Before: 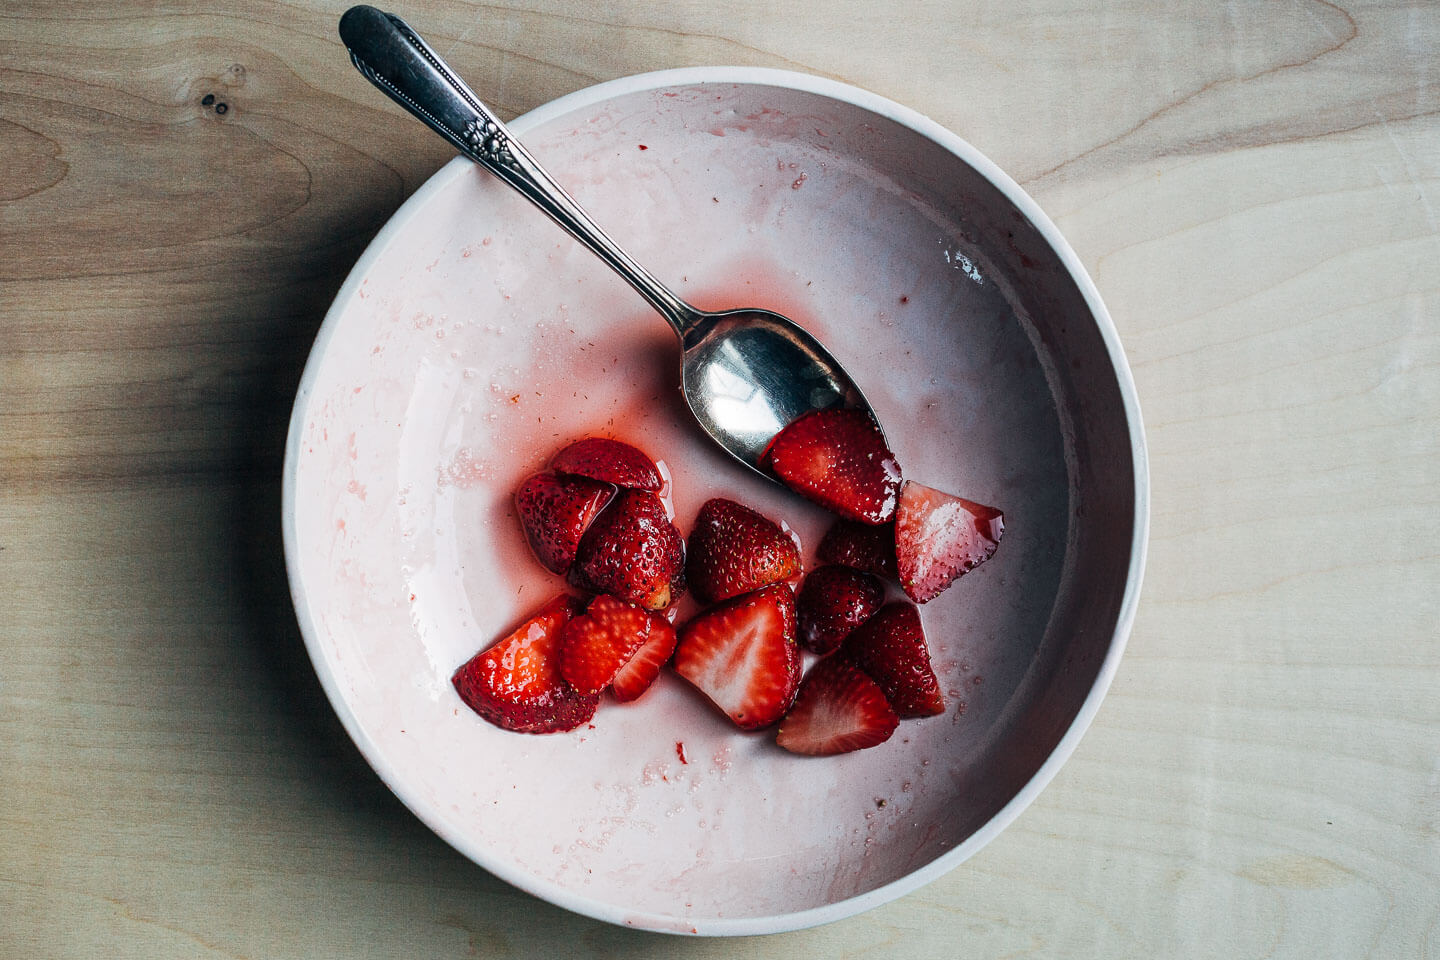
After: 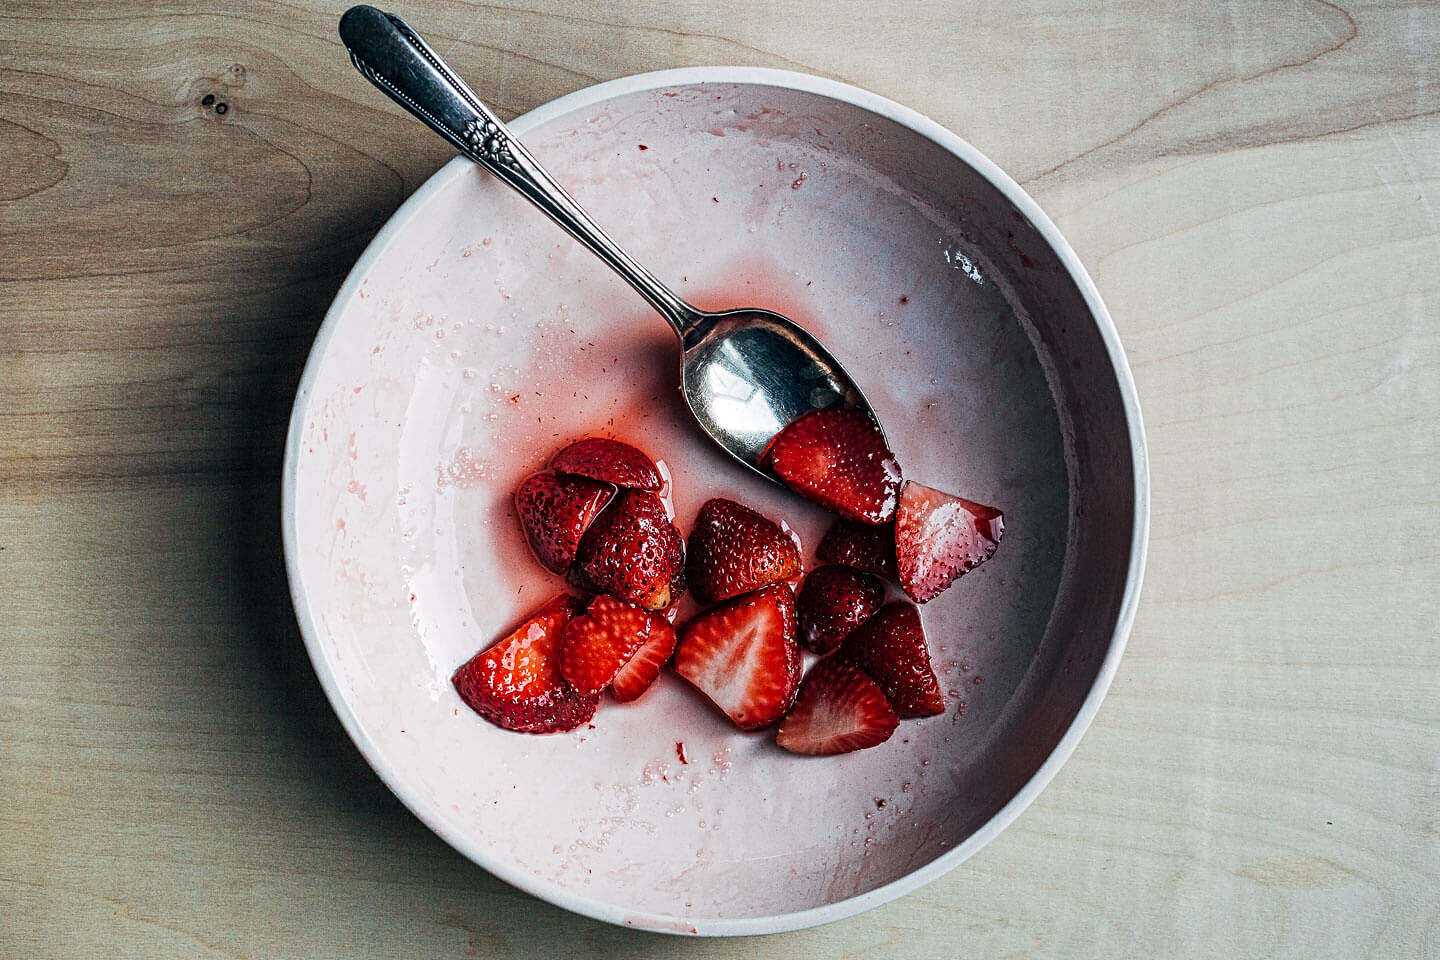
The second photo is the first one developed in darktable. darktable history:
contrast equalizer: octaves 7, y [[0.5, 0.5, 0.5, 0.539, 0.64, 0.611], [0.5 ×6], [0.5 ×6], [0 ×6], [0 ×6]]
